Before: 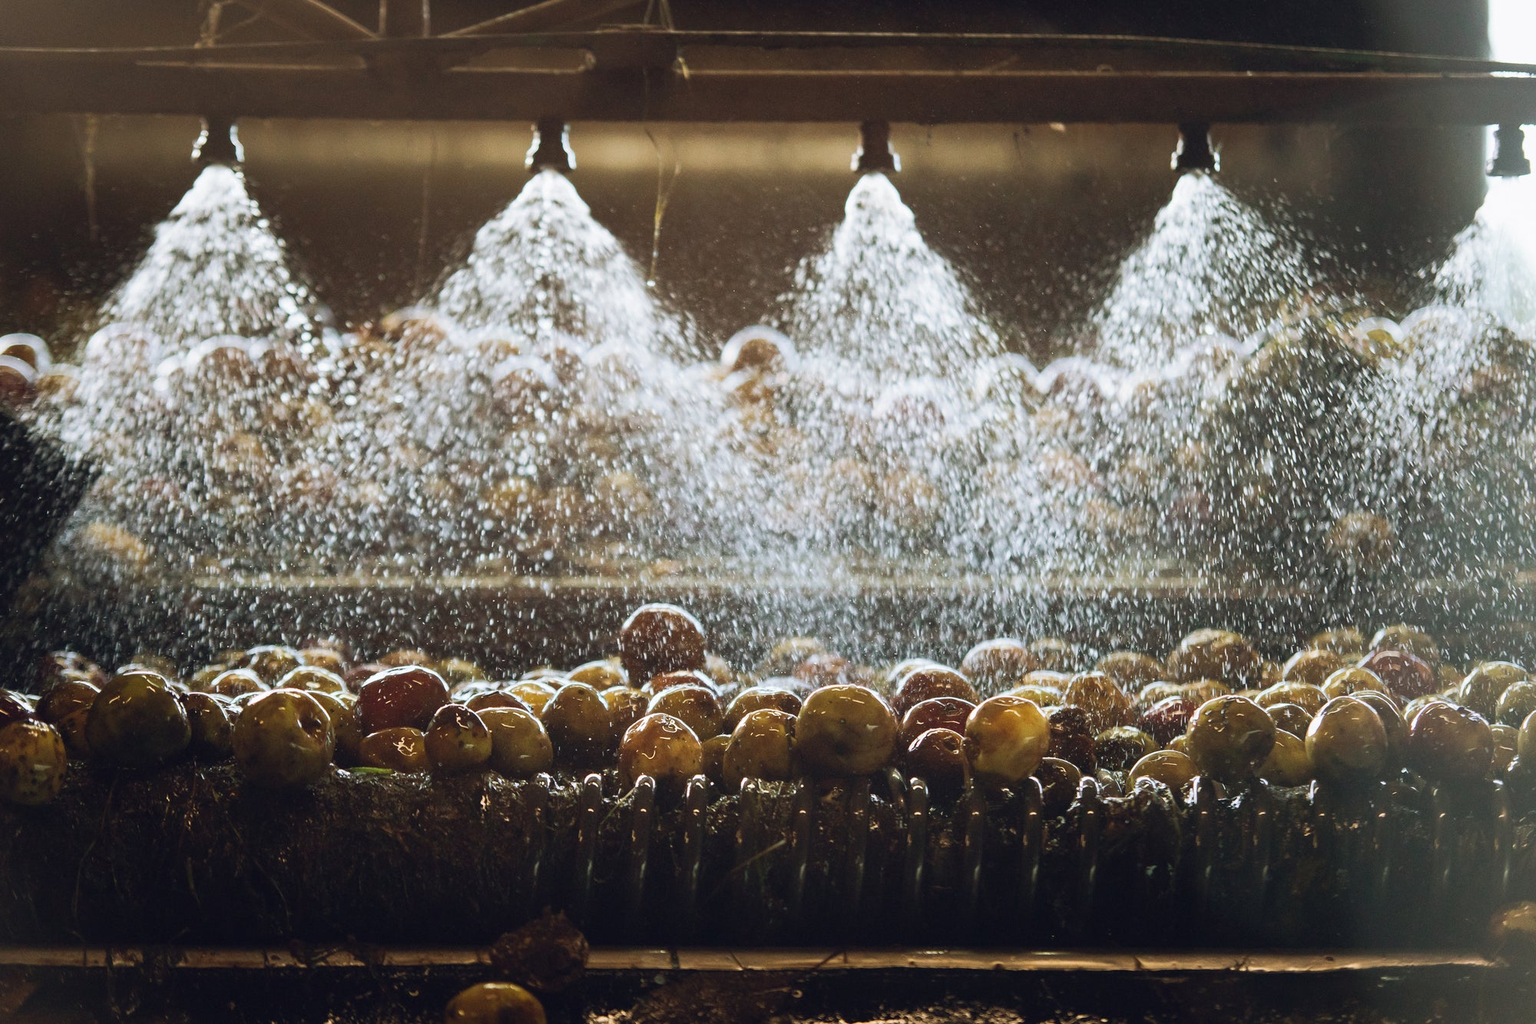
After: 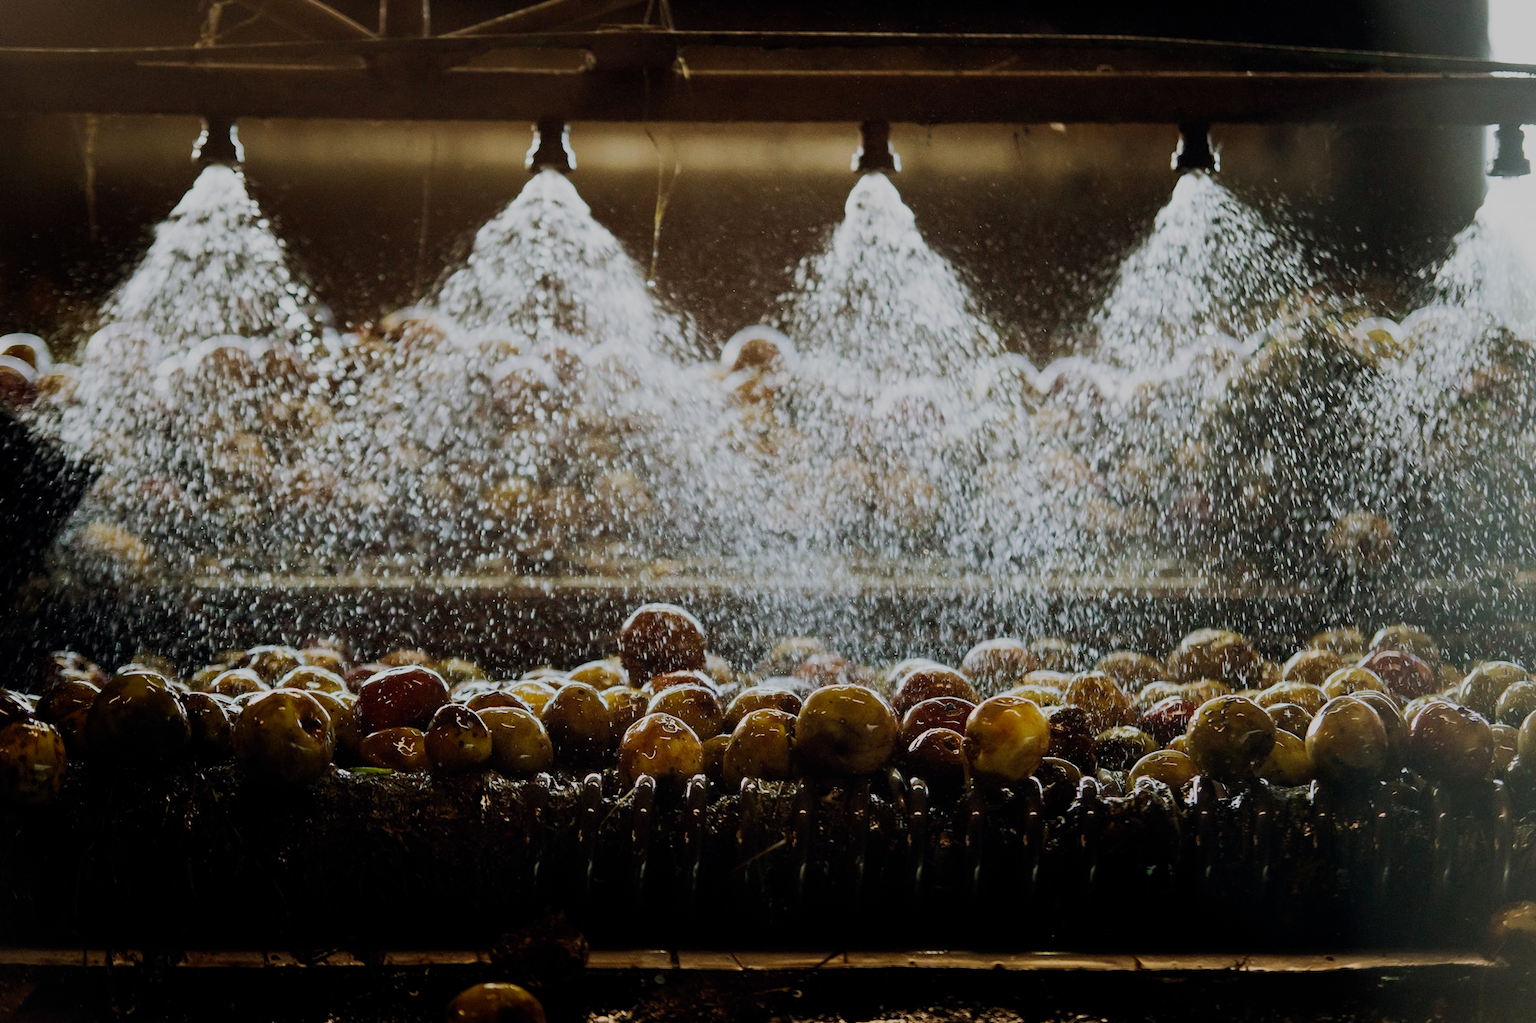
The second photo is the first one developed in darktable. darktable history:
exposure: exposure 0.15 EV, compensate highlight preservation false
filmic rgb: middle gray luminance 29%, black relative exposure -10.3 EV, white relative exposure 5.5 EV, threshold 6 EV, target black luminance 0%, hardness 3.95, latitude 2.04%, contrast 1.132, highlights saturation mix 5%, shadows ↔ highlights balance 15.11%, preserve chrominance no, color science v3 (2019), use custom middle-gray values true, iterations of high-quality reconstruction 0, enable highlight reconstruction true
